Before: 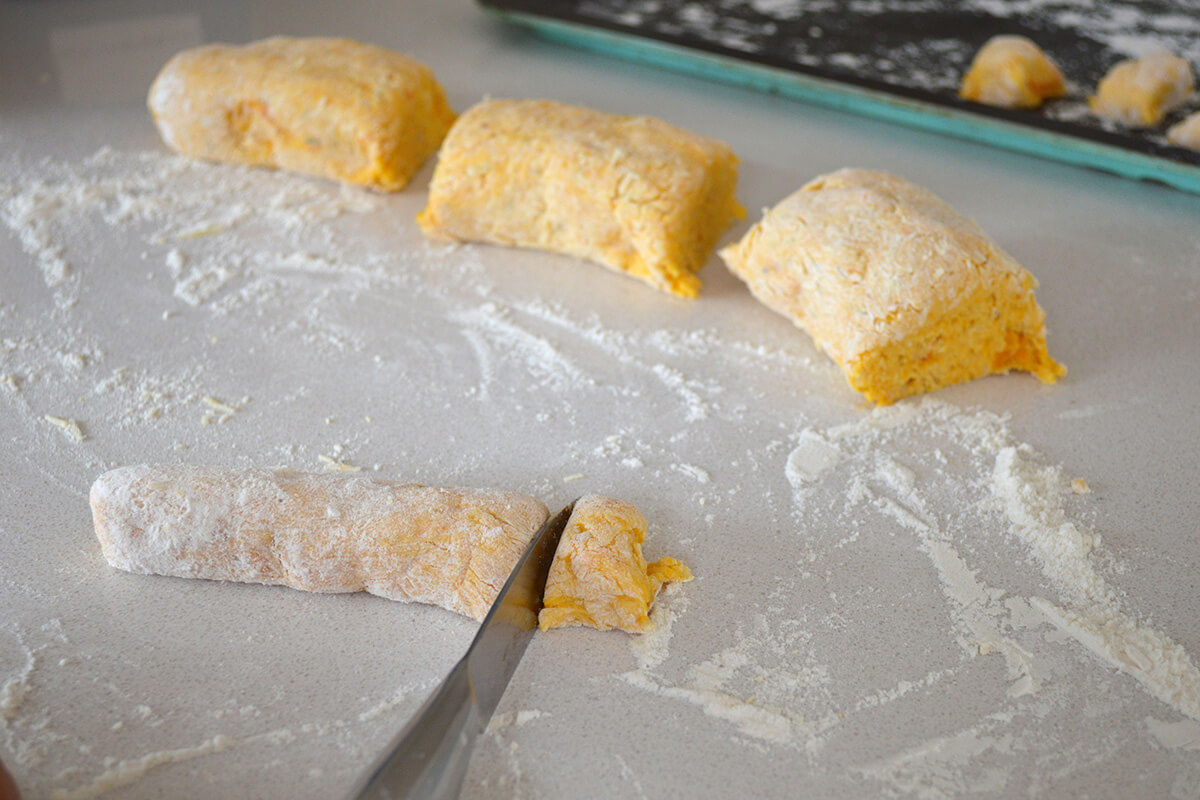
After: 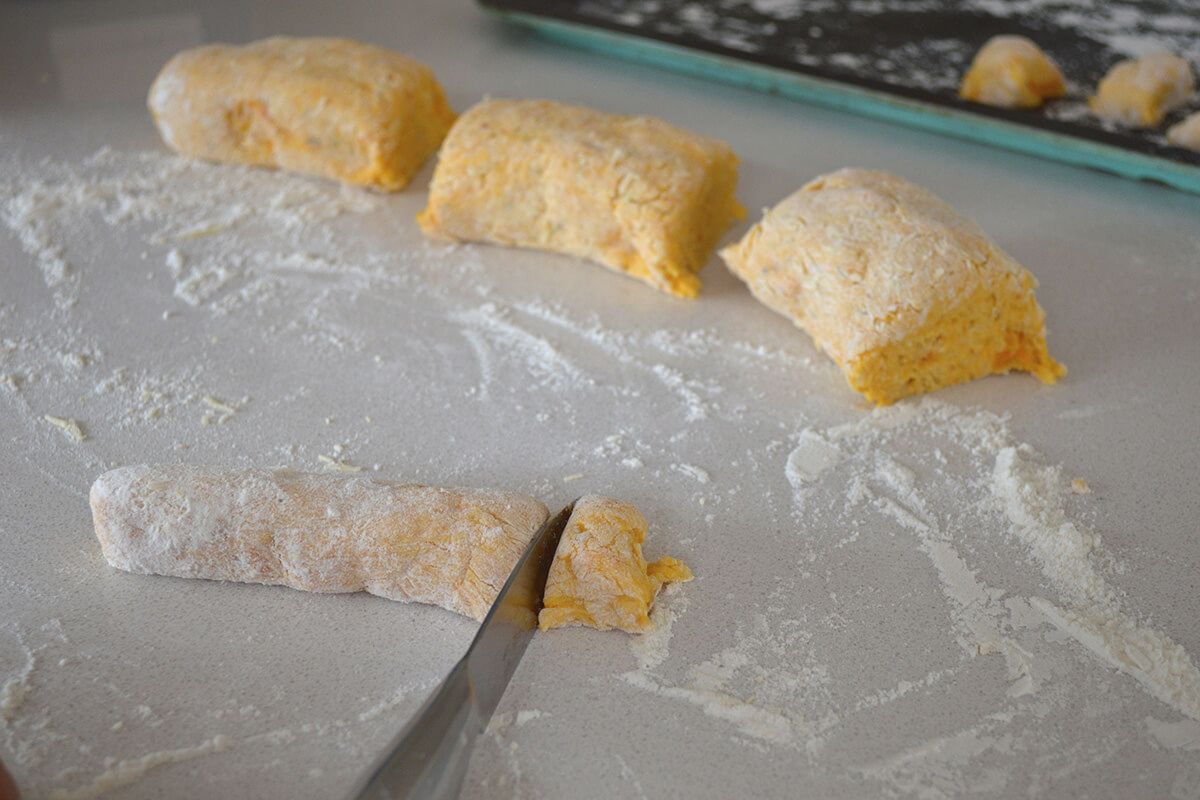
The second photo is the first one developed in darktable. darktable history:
base curve: curves: ch0 [(0, 0) (0.74, 0.67) (1, 1)], exposure shift 0.582, preserve colors none
contrast brightness saturation: contrast -0.088, brightness -0.03, saturation -0.113
